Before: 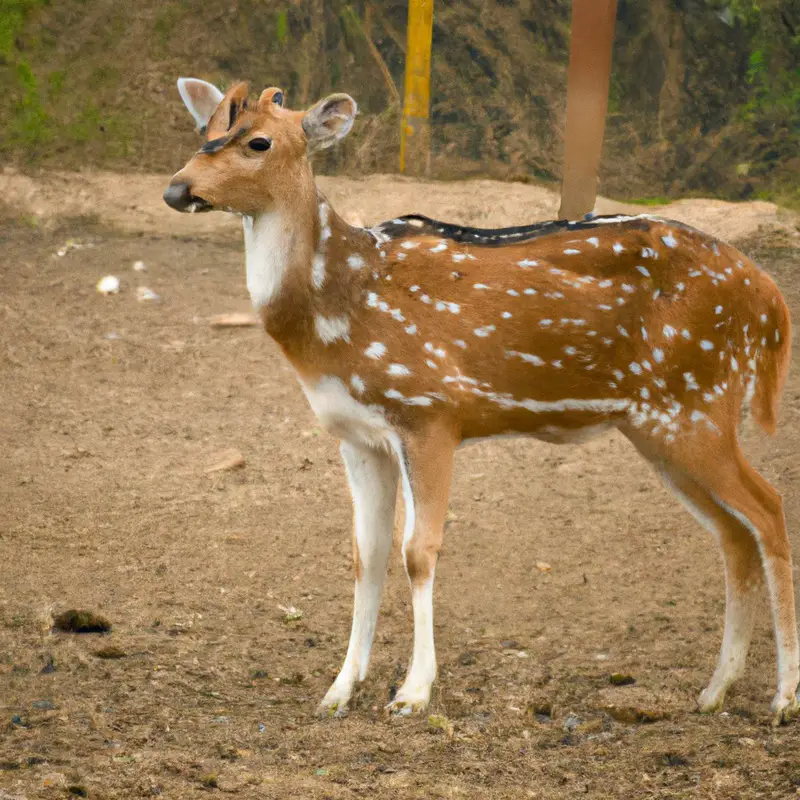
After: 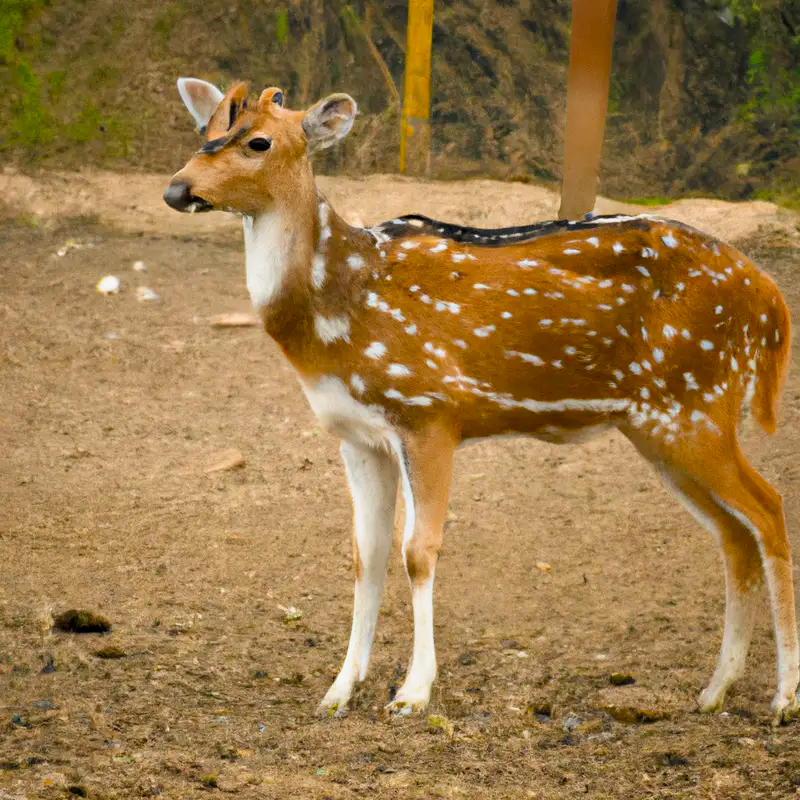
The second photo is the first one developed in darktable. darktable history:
filmic rgb: black relative exposure -12 EV, white relative exposure 2.8 EV, threshold 3 EV, target black luminance 0%, hardness 8.06, latitude 70.41%, contrast 1.14, highlights saturation mix 10%, shadows ↔ highlights balance -0.388%, color science v4 (2020), iterations of high-quality reconstruction 10, contrast in shadows soft, contrast in highlights soft, enable highlight reconstruction true
contrast brightness saturation: saturation -0.05
